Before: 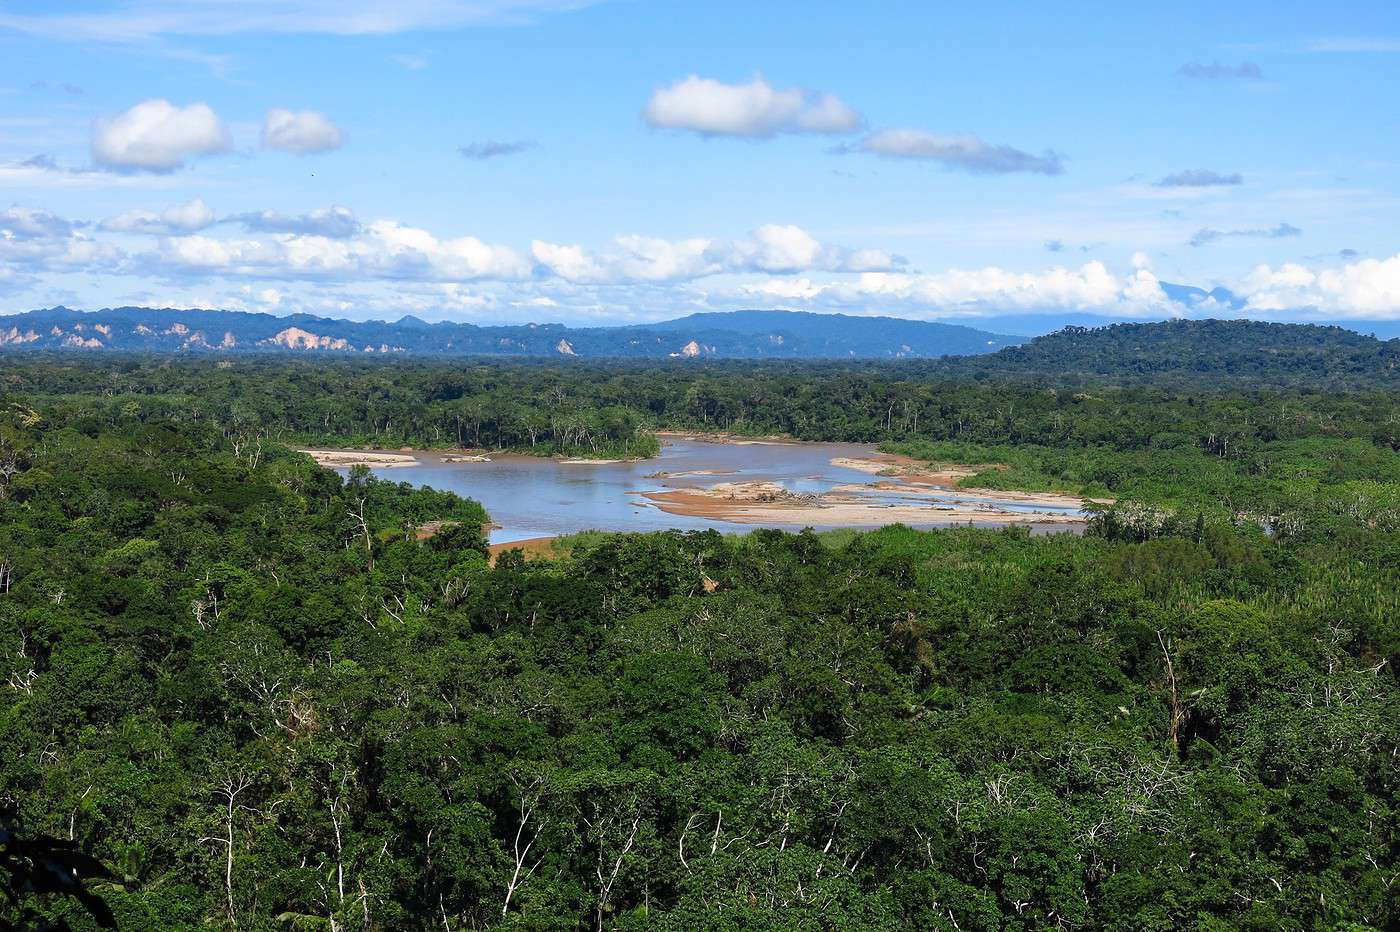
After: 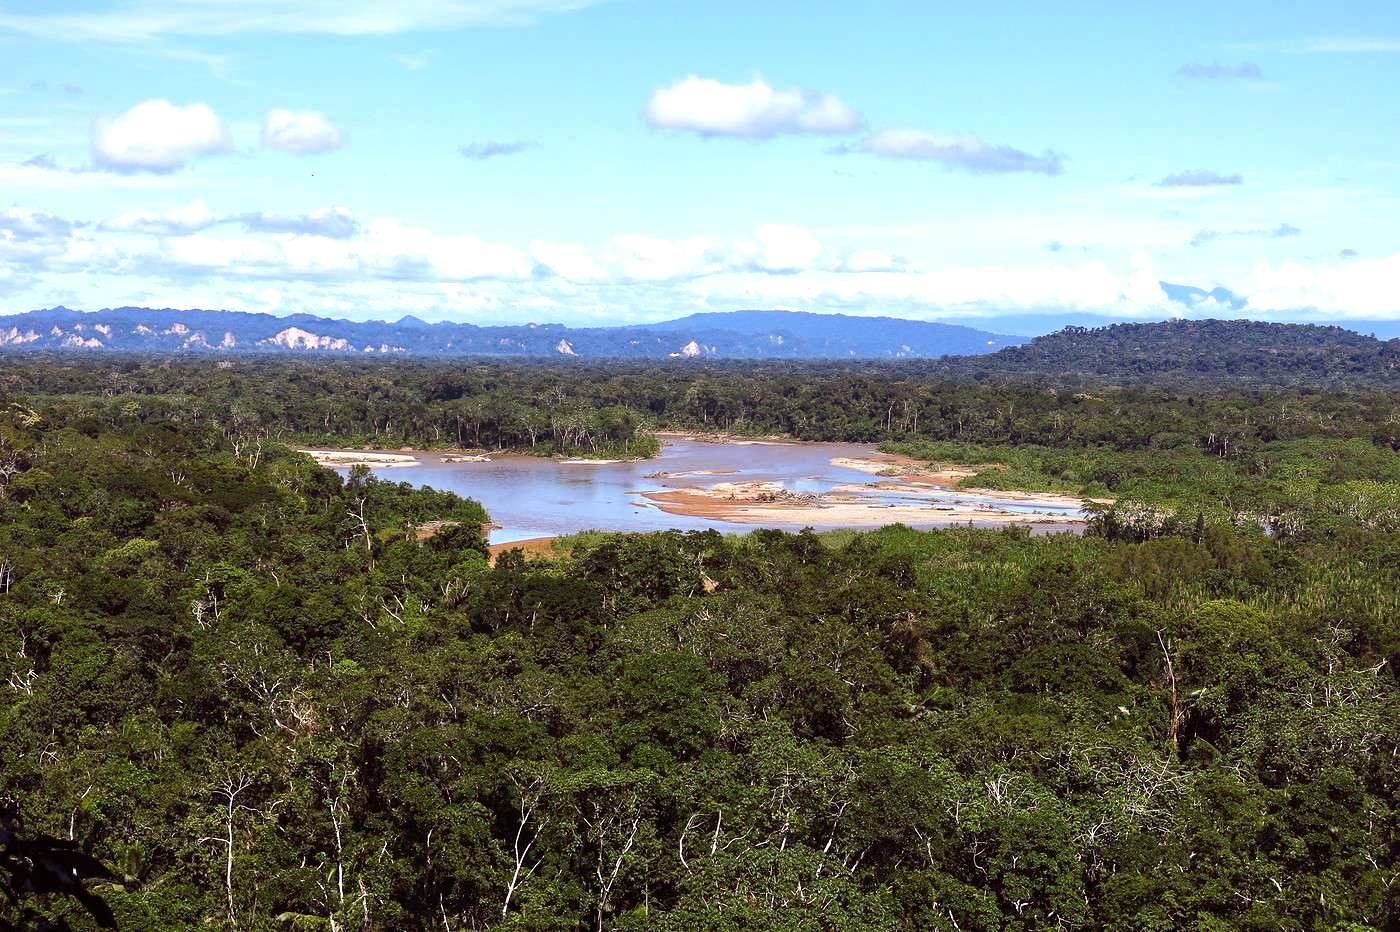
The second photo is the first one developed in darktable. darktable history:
white balance: red 0.982, blue 1.018
levels: levels [0, 0.476, 0.951]
rgb levels: mode RGB, independent channels, levels [[0, 0.474, 1], [0, 0.5, 1], [0, 0.5, 1]]
tone equalizer: -8 EV -0.417 EV, -7 EV -0.389 EV, -6 EV -0.333 EV, -5 EV -0.222 EV, -3 EV 0.222 EV, -2 EV 0.333 EV, -1 EV 0.389 EV, +0 EV 0.417 EV, edges refinement/feathering 500, mask exposure compensation -1.57 EV, preserve details no
